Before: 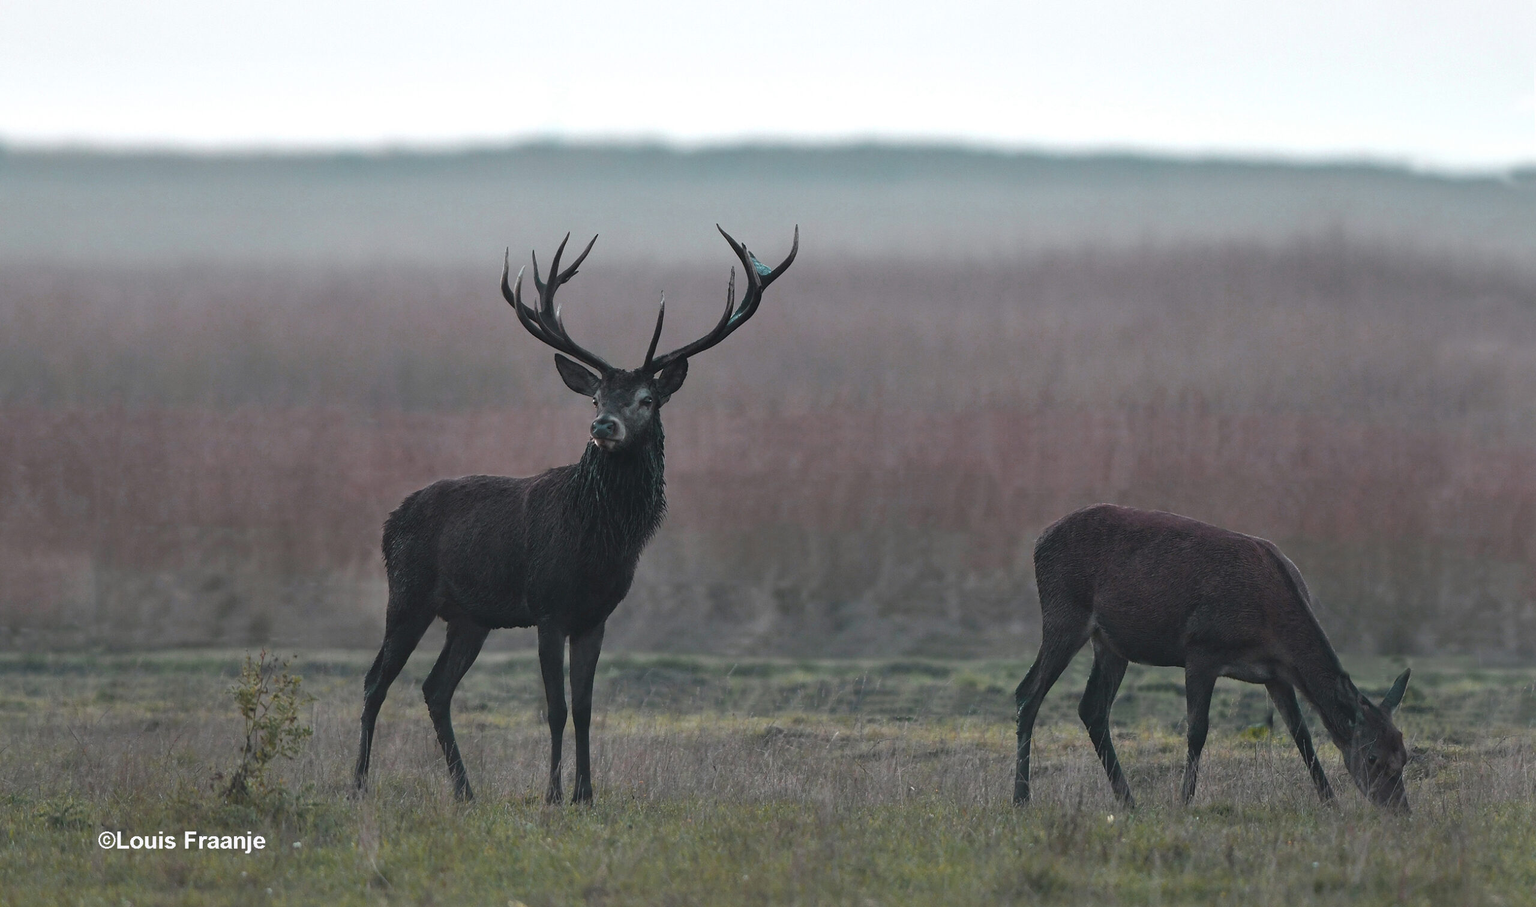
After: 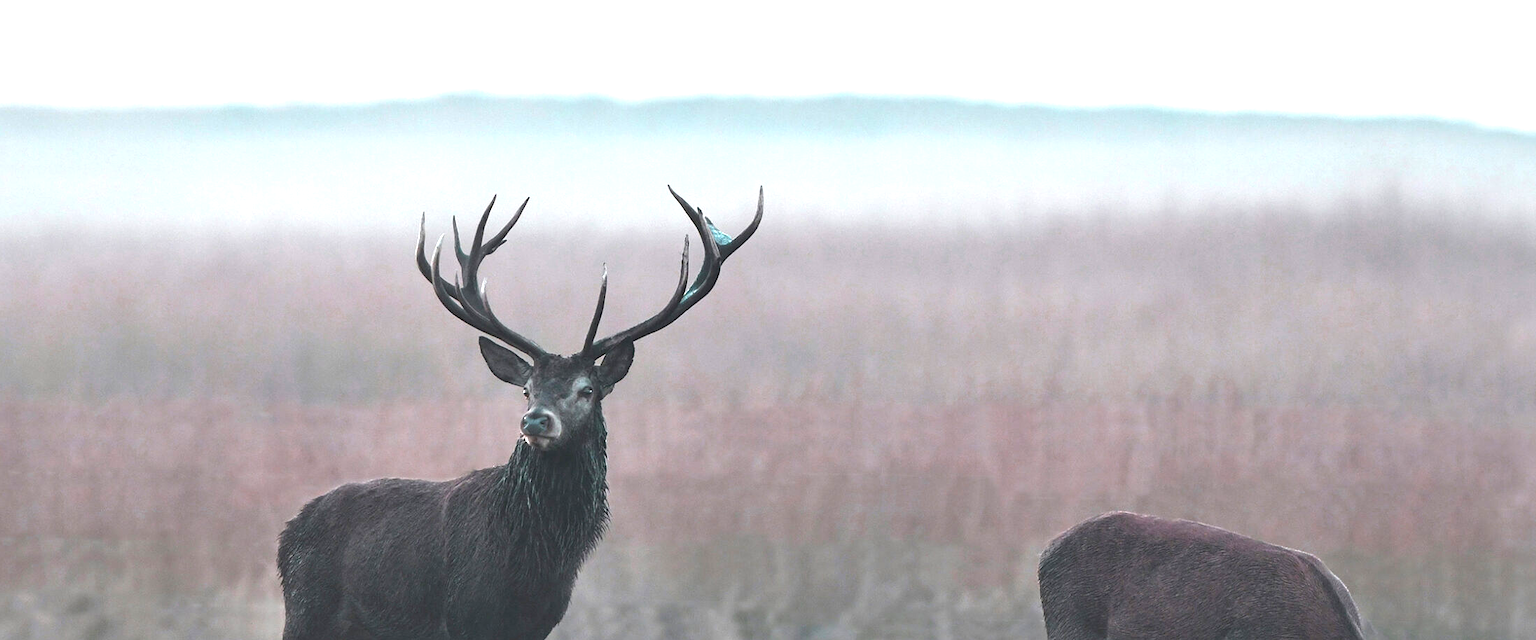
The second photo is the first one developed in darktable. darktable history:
crop and rotate: left 9.45%, top 7.308%, right 4.852%, bottom 32.125%
exposure: black level correction 0, exposure 1.101 EV, compensate exposure bias true, compensate highlight preservation false
